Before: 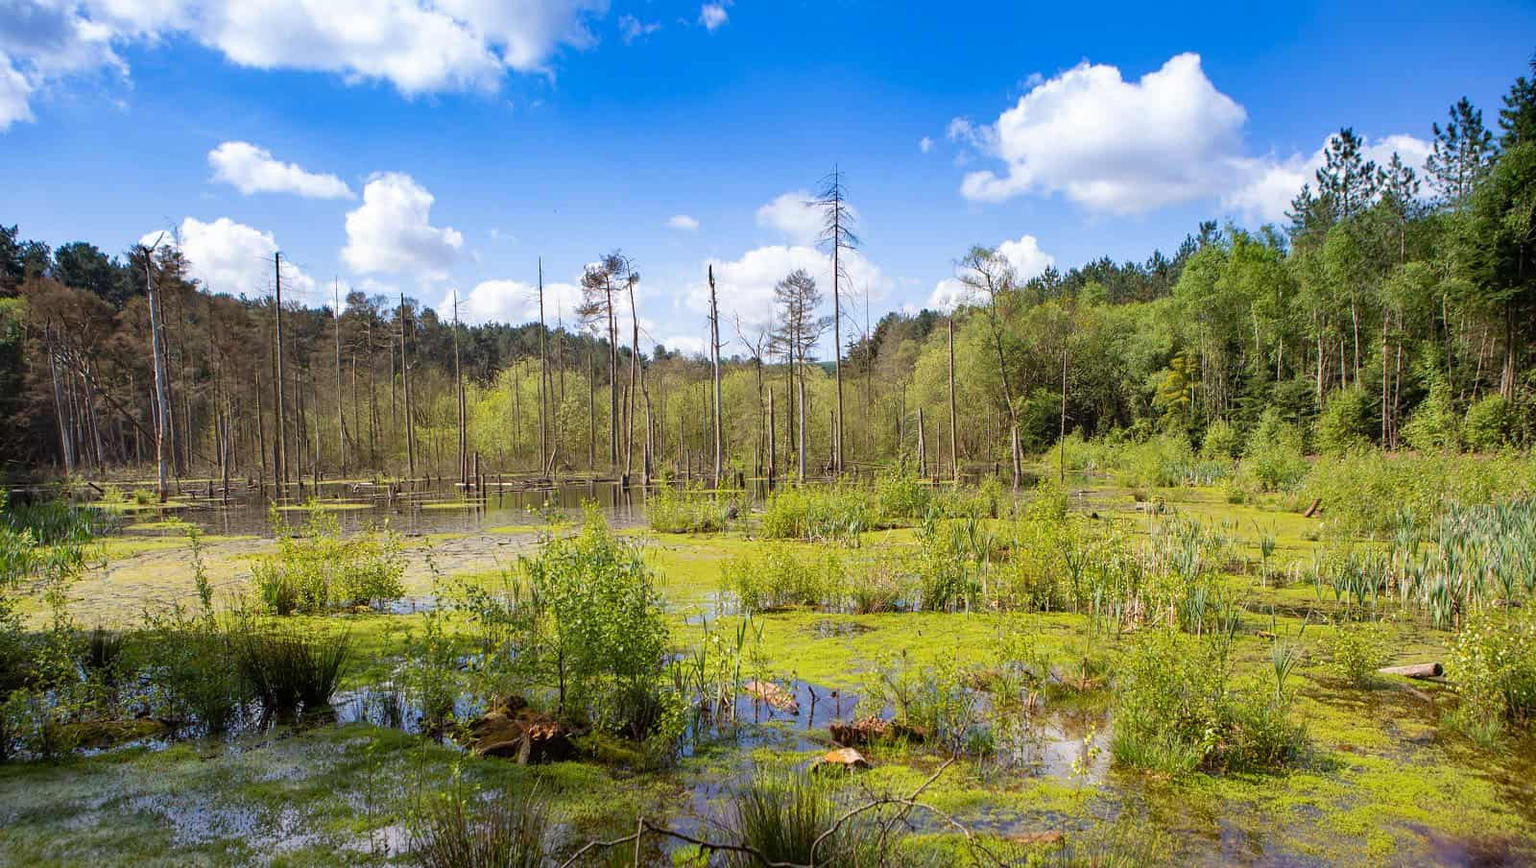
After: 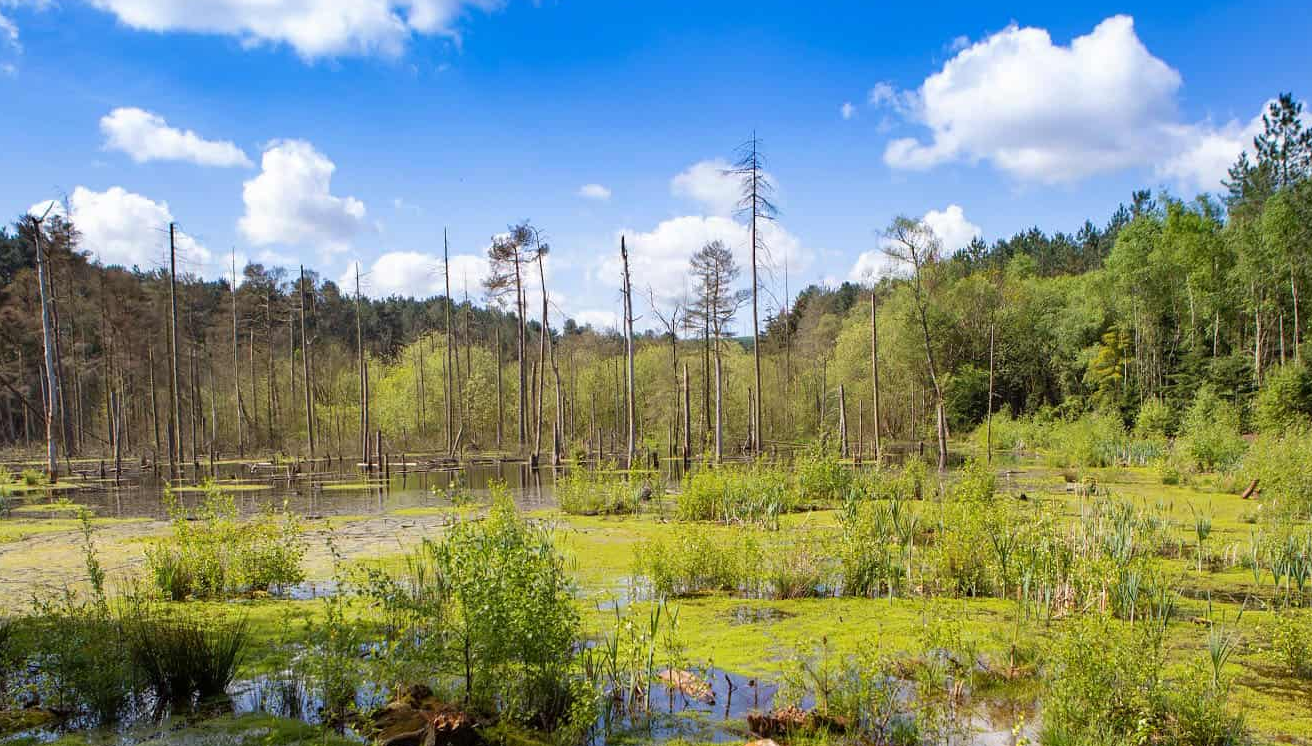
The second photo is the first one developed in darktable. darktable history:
crop and rotate: left 7.425%, top 4.503%, right 10.548%, bottom 12.974%
